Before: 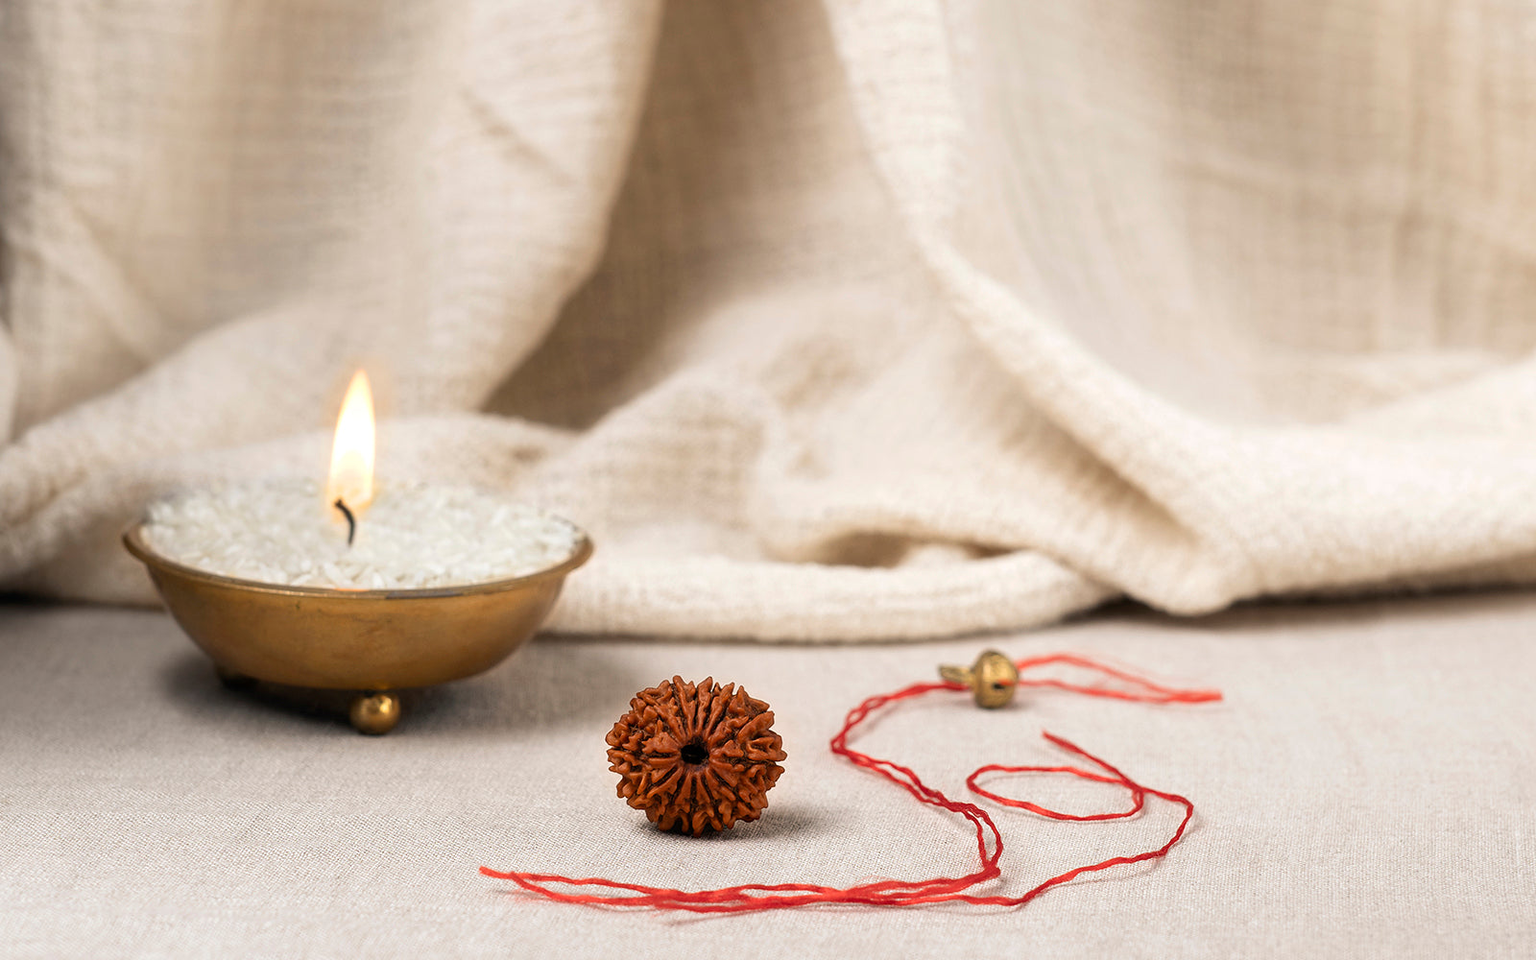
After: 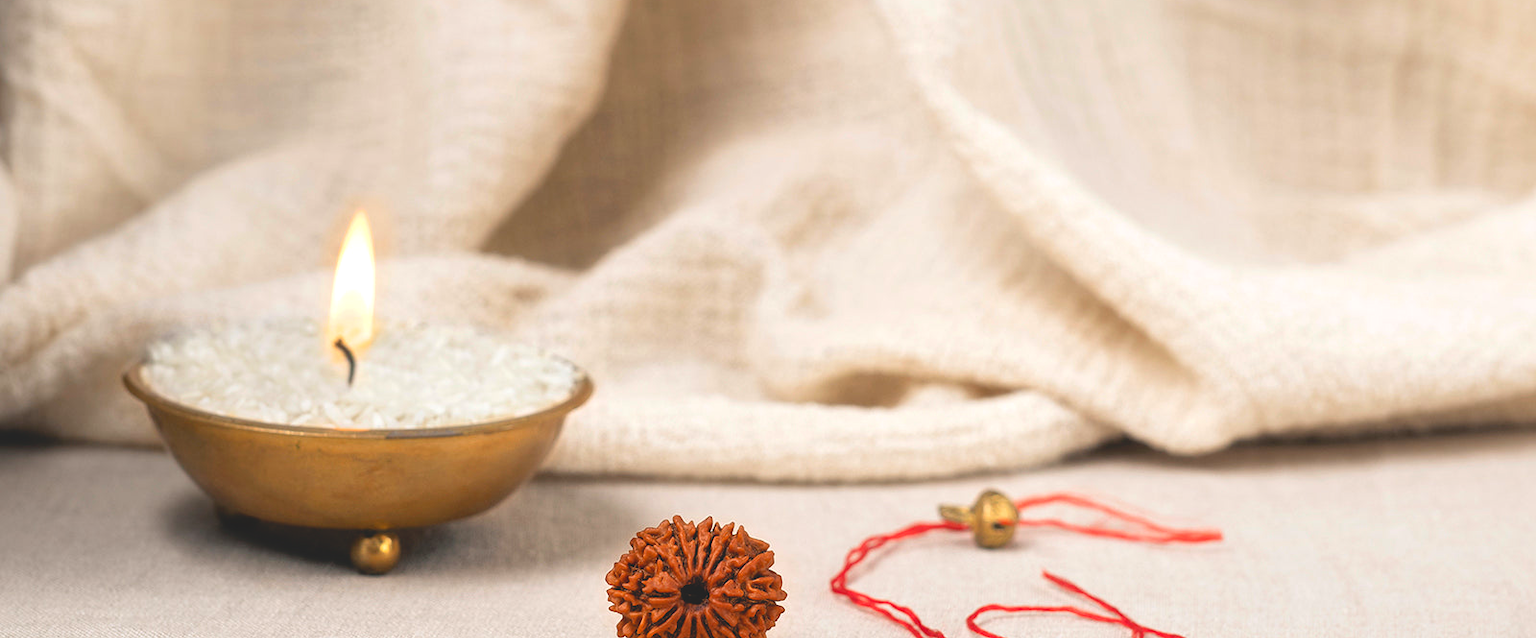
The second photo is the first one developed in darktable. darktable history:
local contrast: mode bilateral grid, contrast 21, coarseness 49, detail 119%, midtone range 0.2
tone equalizer: -8 EV -0.754 EV, -7 EV -0.735 EV, -6 EV -0.617 EV, -5 EV -0.388 EV, -3 EV 0.377 EV, -2 EV 0.6 EV, -1 EV 0.676 EV, +0 EV 0.743 EV
contrast brightness saturation: contrast -0.293
crop: top 16.75%, bottom 16.71%
